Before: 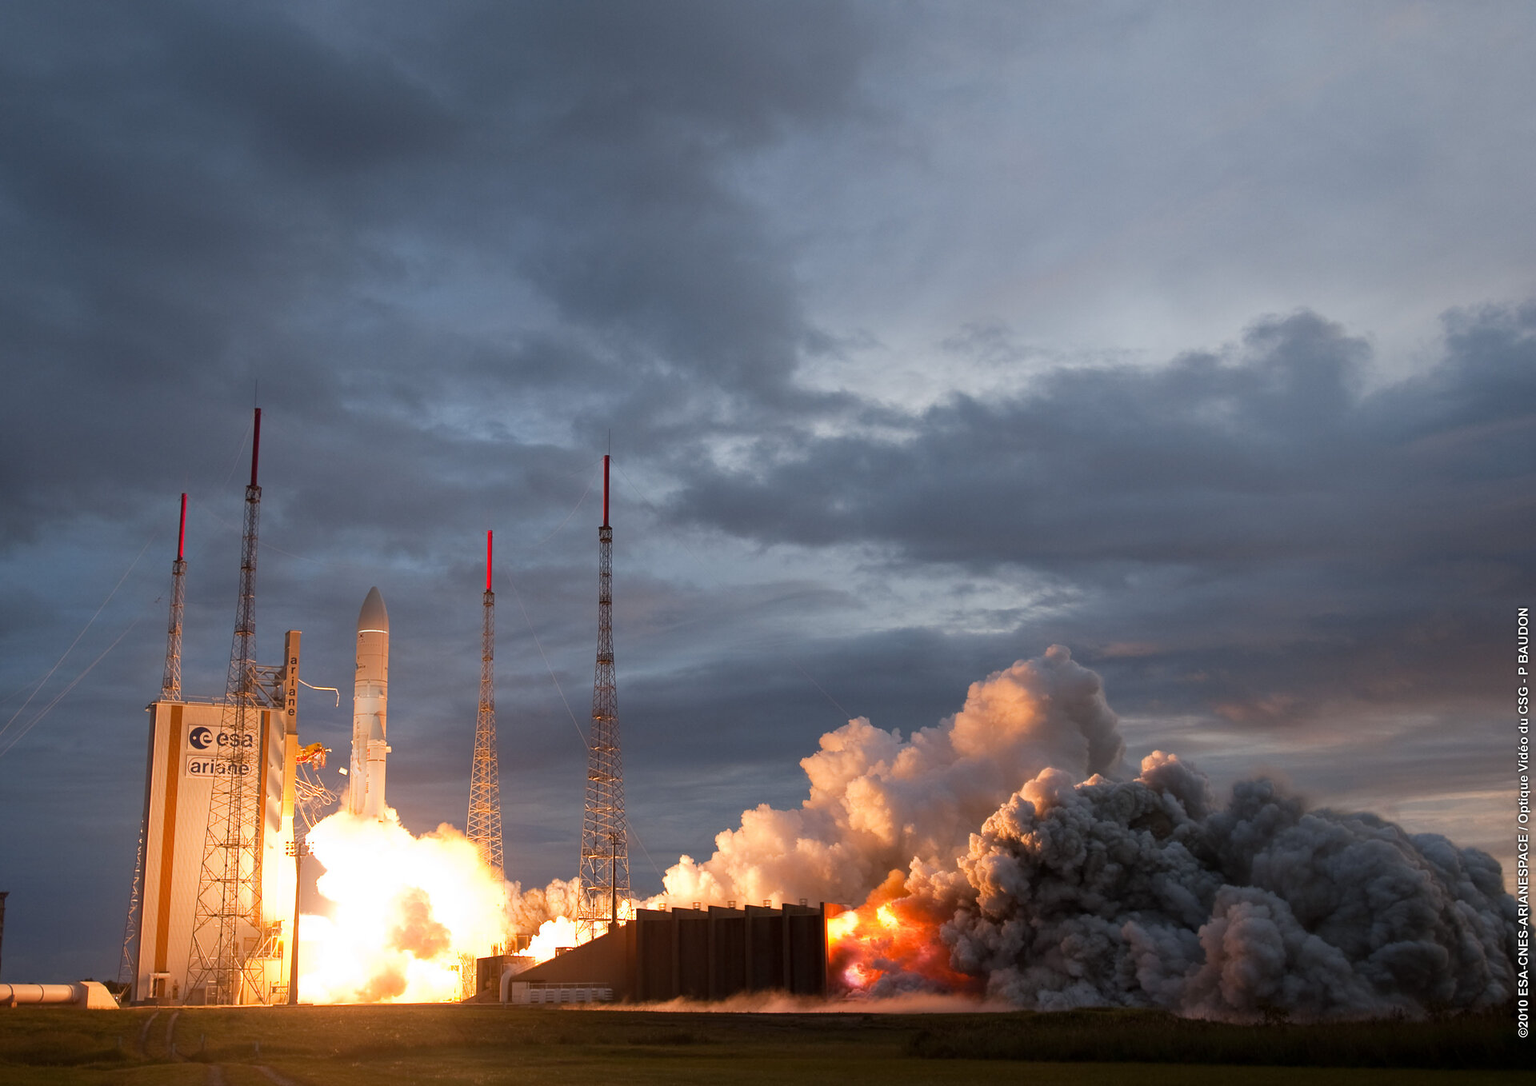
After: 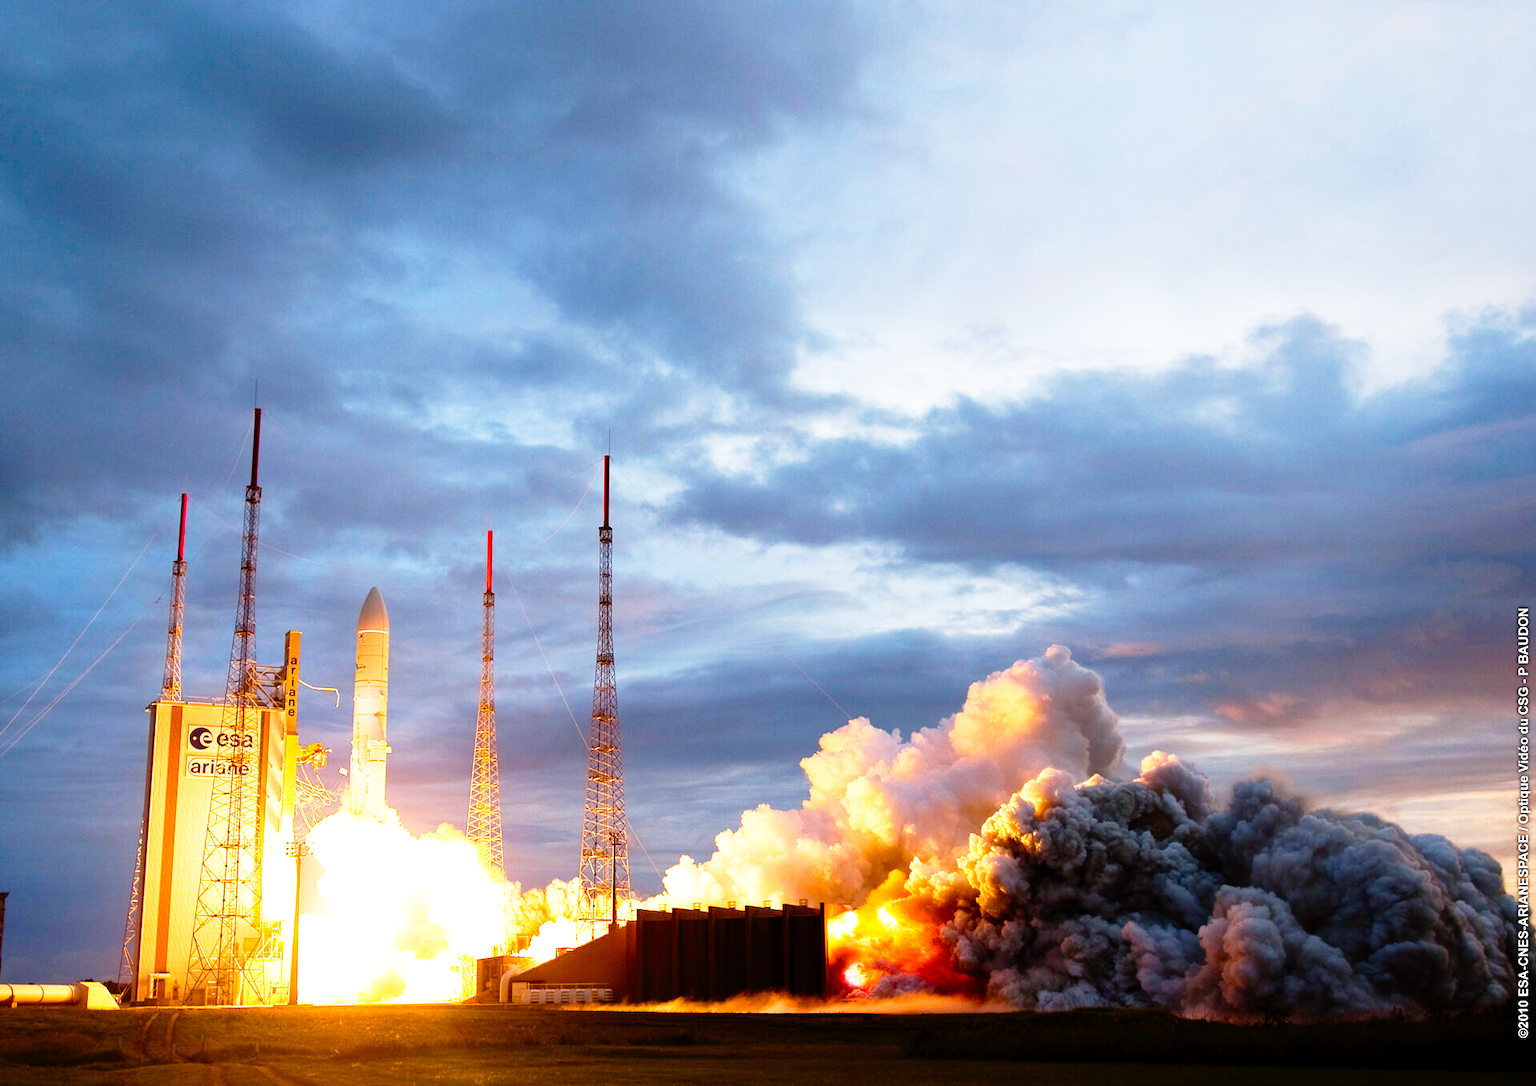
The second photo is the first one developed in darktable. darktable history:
tone equalizer: -8 EV -0.417 EV, -7 EV -0.389 EV, -6 EV -0.333 EV, -5 EV -0.222 EV, -3 EV 0.222 EV, -2 EV 0.333 EV, -1 EV 0.389 EV, +0 EV 0.417 EV, edges refinement/feathering 500, mask exposure compensation -1.57 EV, preserve details no
base curve: curves: ch0 [(0, 0) (0.012, 0.01) (0.073, 0.168) (0.31, 0.711) (0.645, 0.957) (1, 1)], preserve colors none
color balance rgb: perceptual saturation grading › global saturation 20%, perceptual saturation grading › highlights -25%, perceptual saturation grading › shadows 25%, global vibrance 50%
exposure: black level correction 0.002, compensate highlight preservation false
